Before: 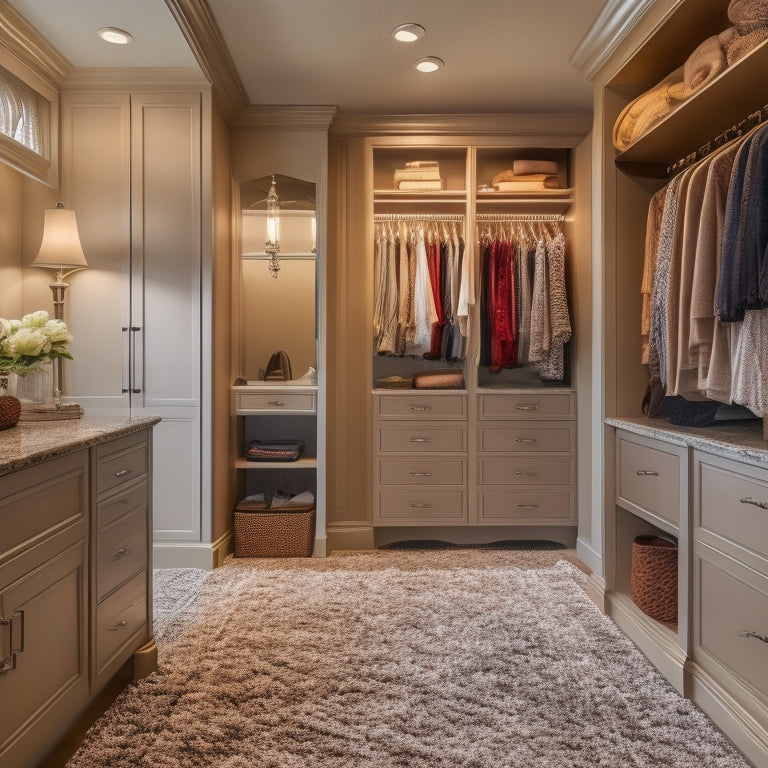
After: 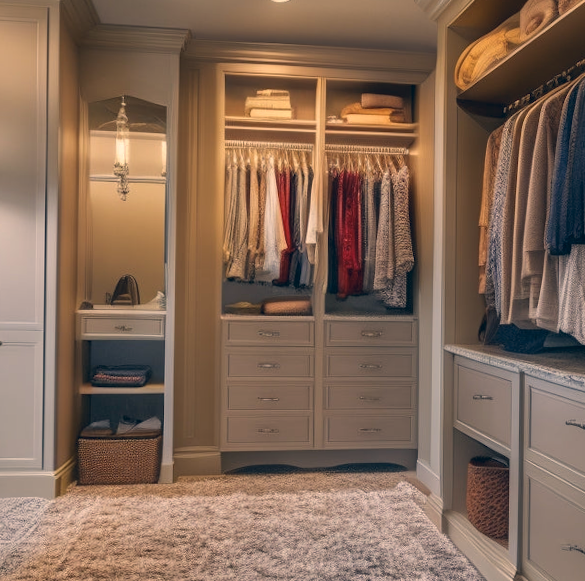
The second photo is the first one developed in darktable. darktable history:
crop: left 23.095%, top 5.827%, bottom 11.854%
rotate and perspective: rotation 0.679°, lens shift (horizontal) 0.136, crop left 0.009, crop right 0.991, crop top 0.078, crop bottom 0.95
color correction: highlights a* 10.32, highlights b* 14.66, shadows a* -9.59, shadows b* -15.02
